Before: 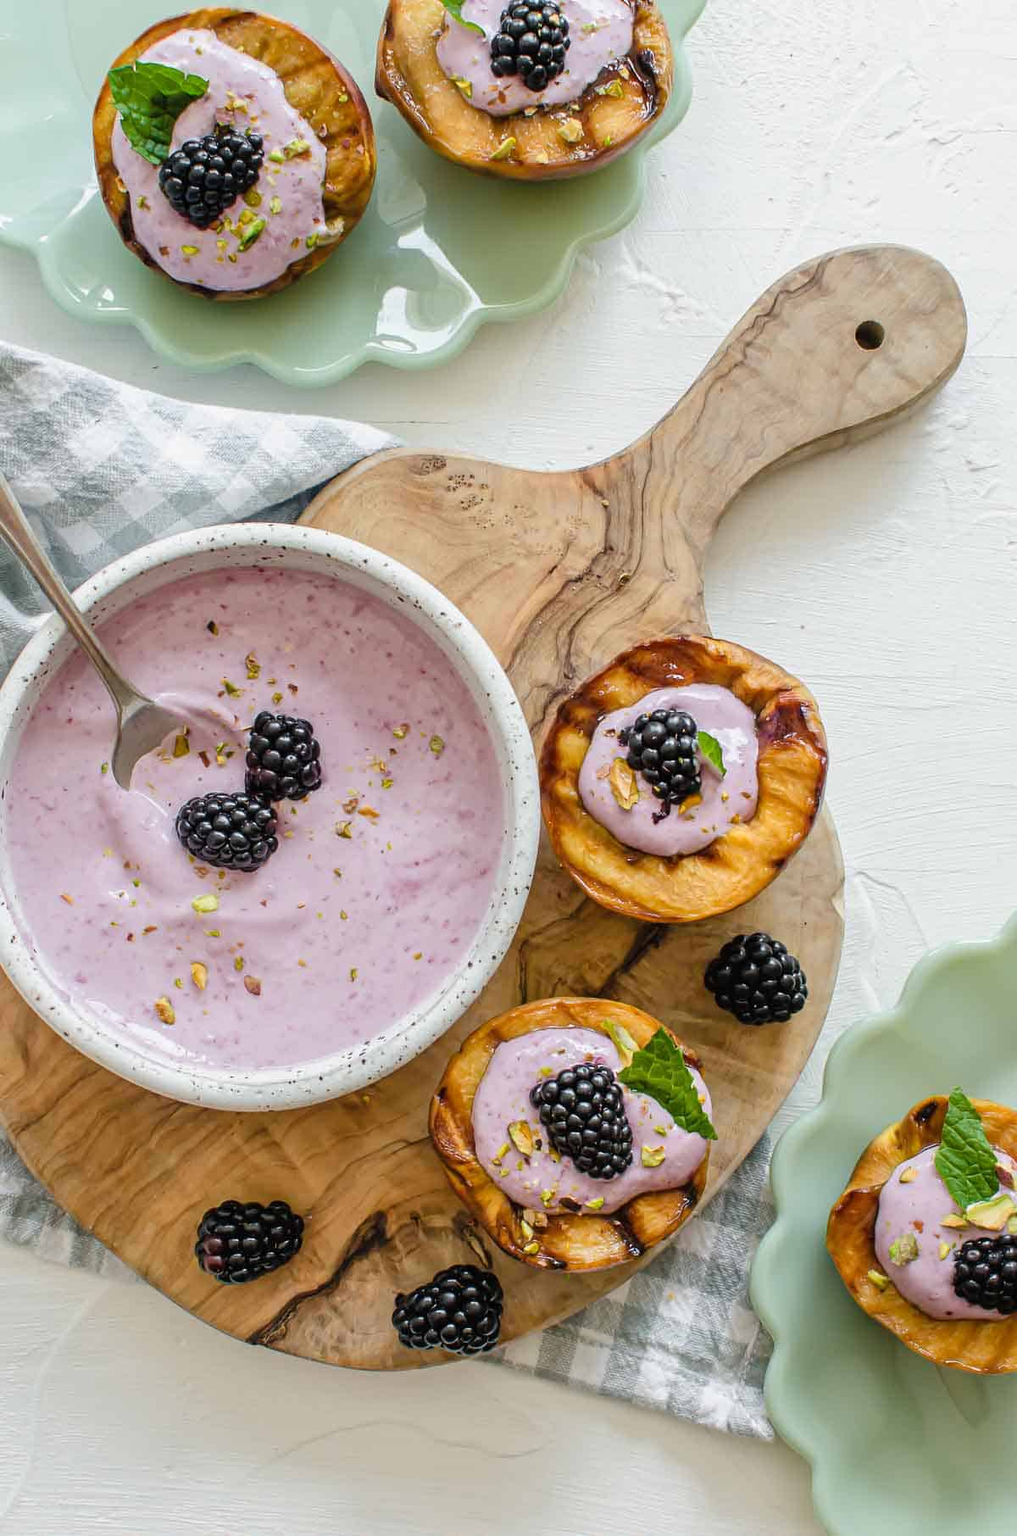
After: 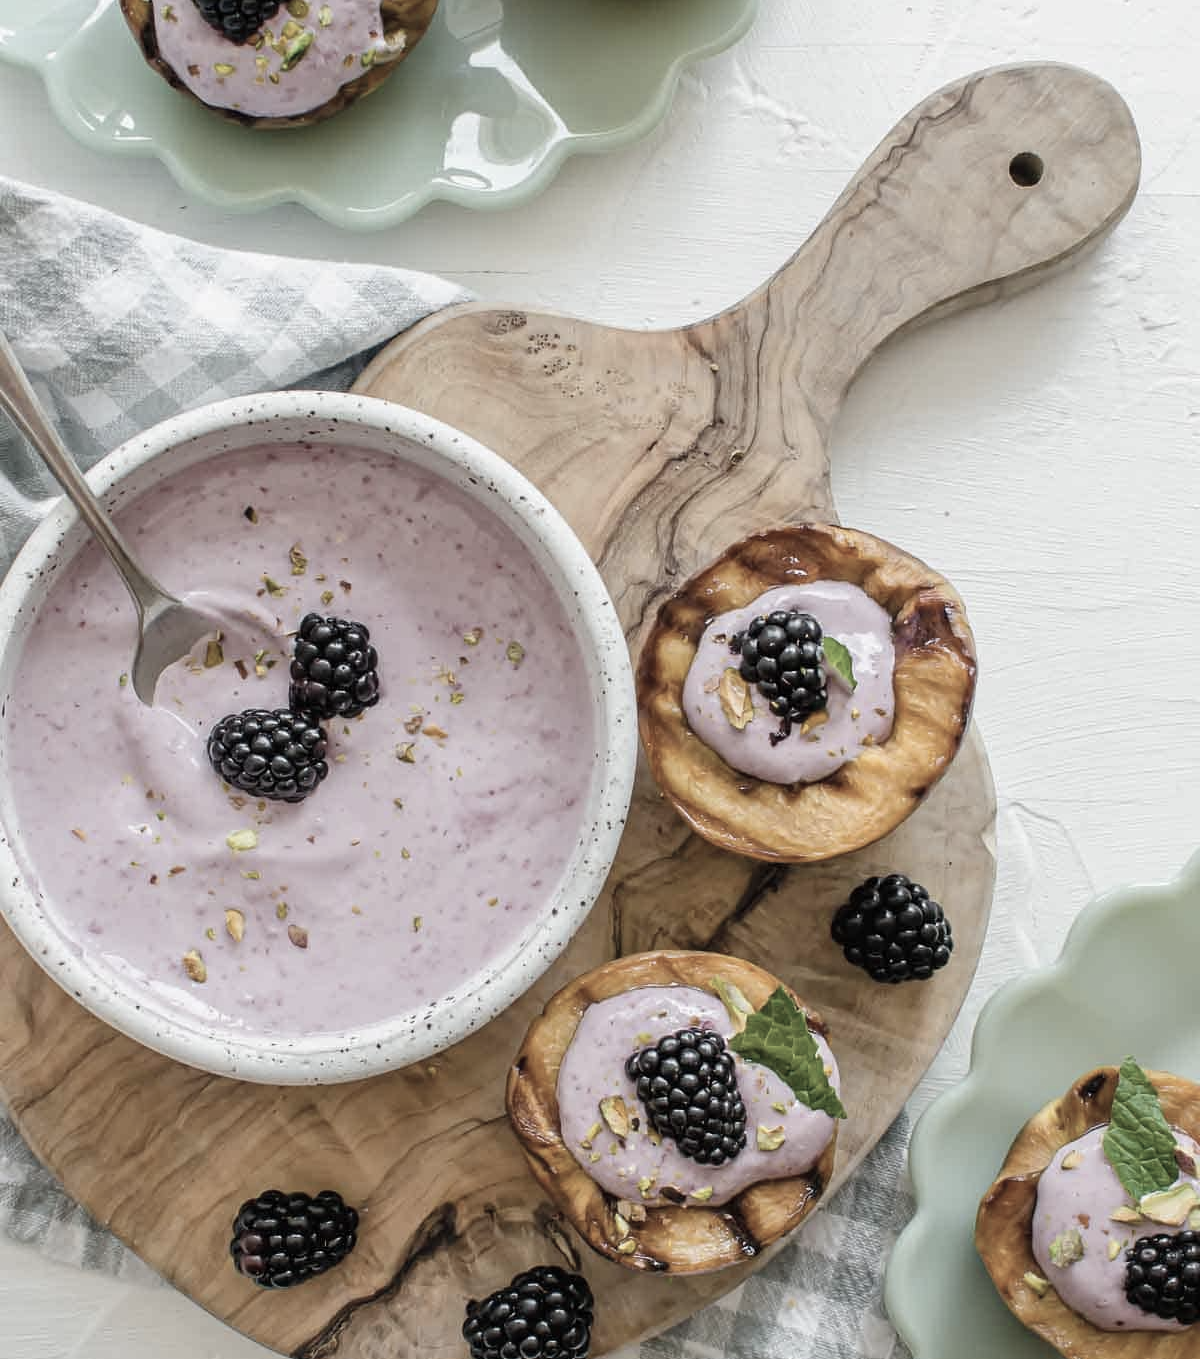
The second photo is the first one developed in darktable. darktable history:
crop and rotate: top 12.5%, bottom 12.5%
color correction: saturation 0.5
